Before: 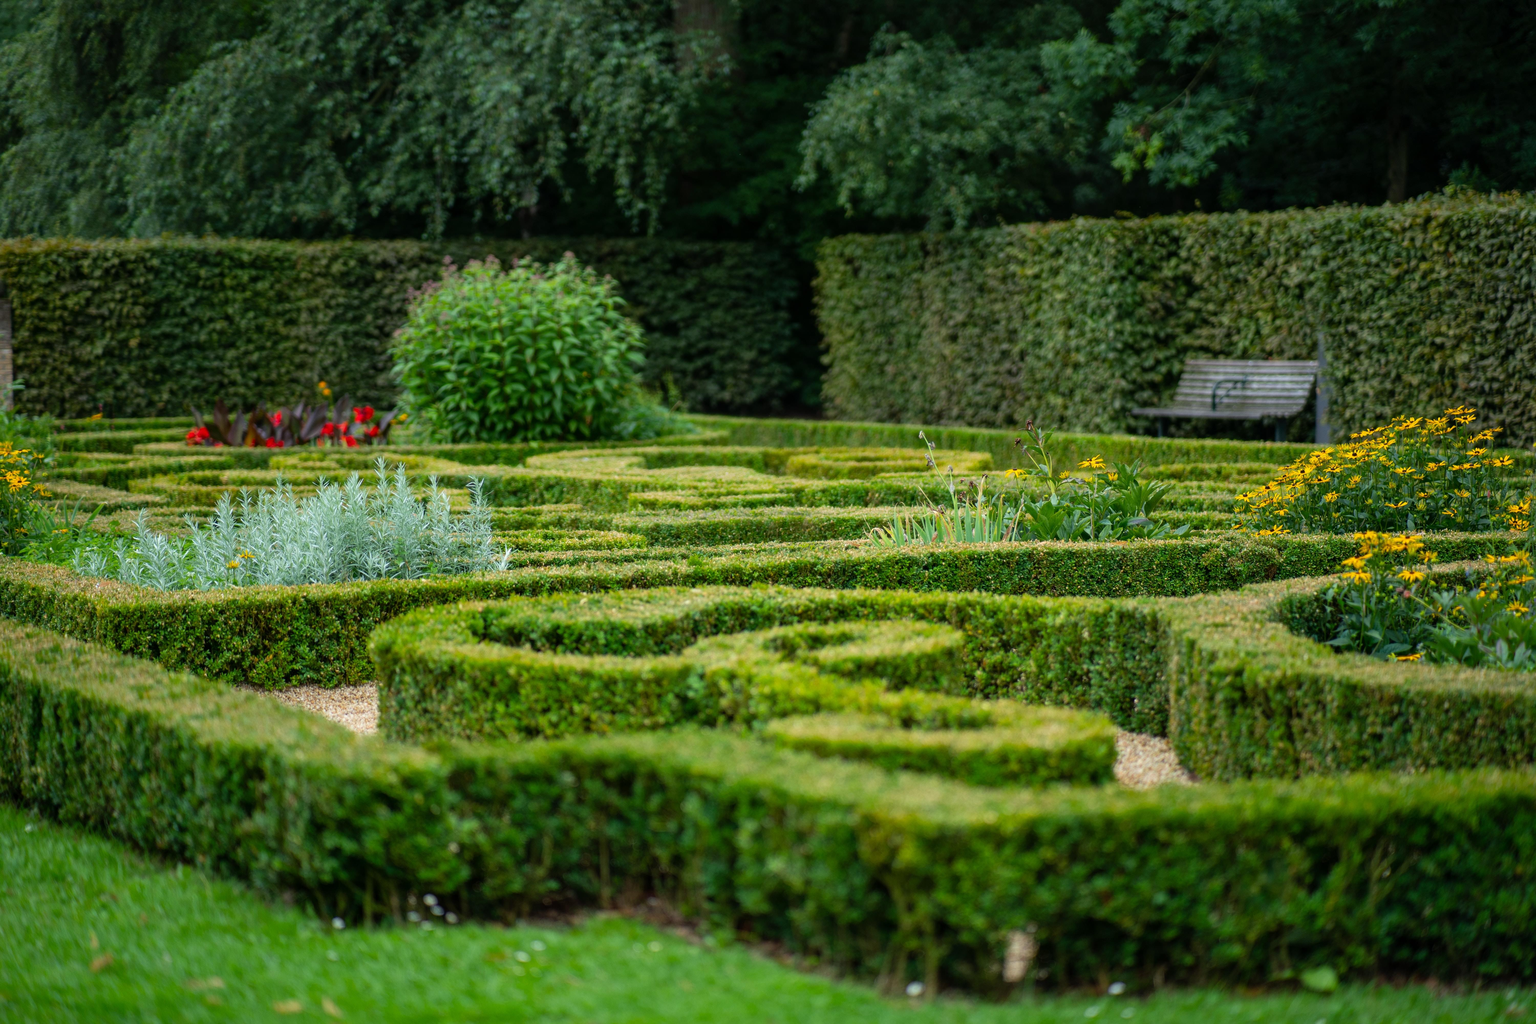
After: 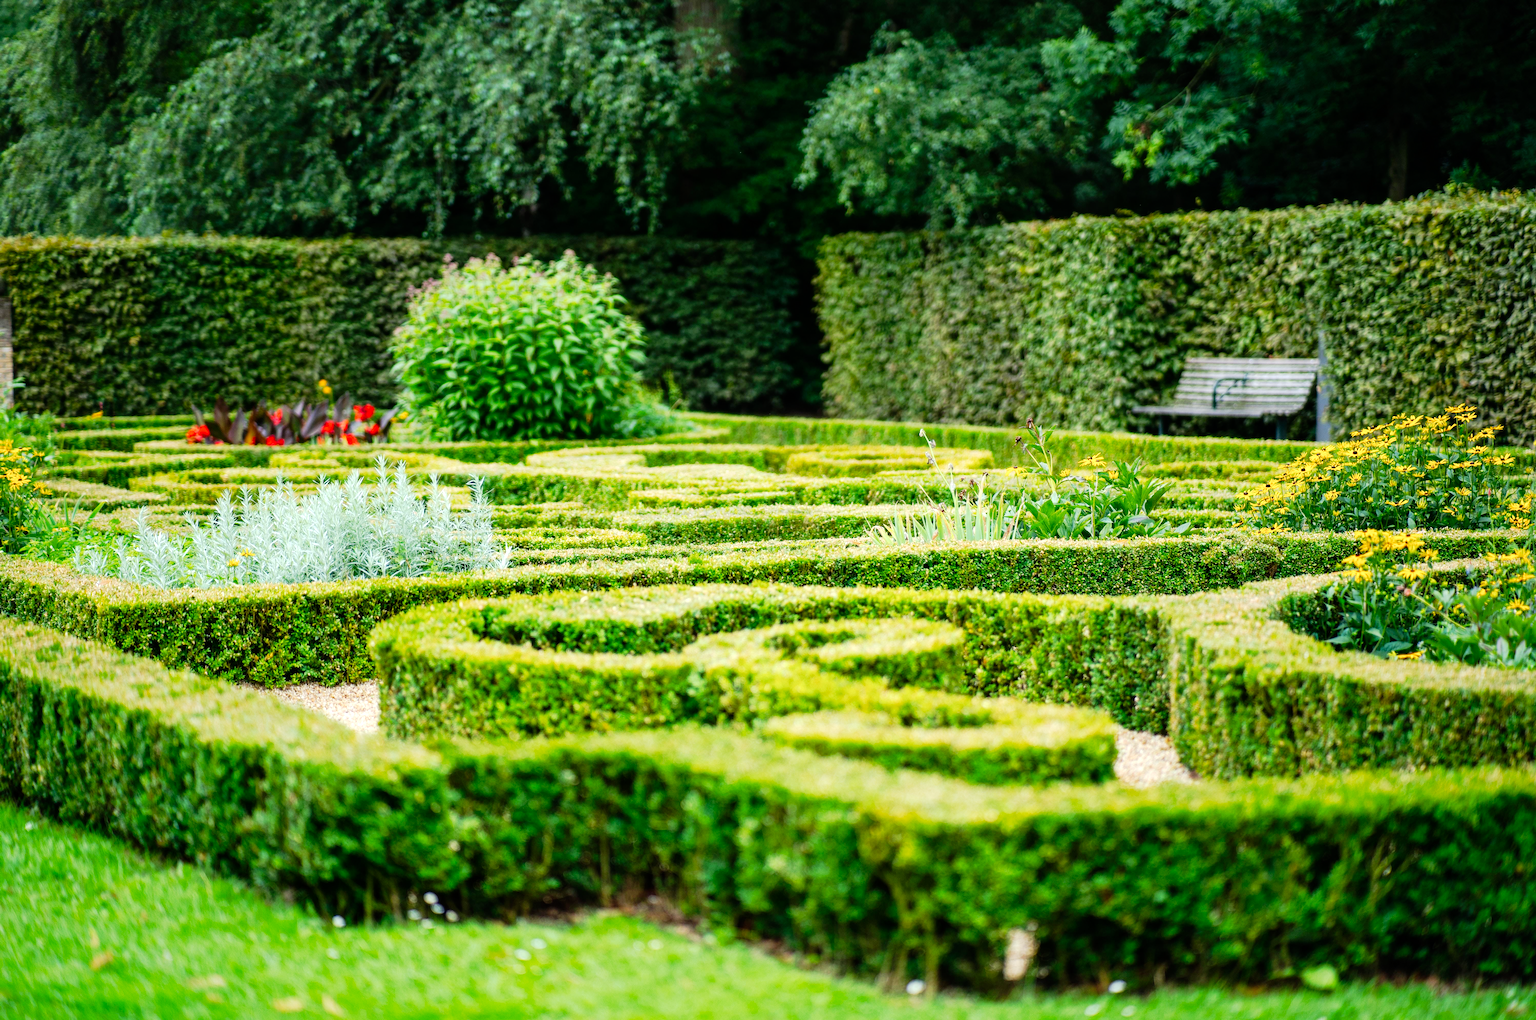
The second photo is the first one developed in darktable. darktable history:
shadows and highlights: shadows -9.92, white point adjustment 1.51, highlights 11.63
tone curve: curves: ch0 [(0, 0) (0.037, 0.011) (0.135, 0.093) (0.266, 0.281) (0.461, 0.555) (0.581, 0.716) (0.675, 0.793) (0.767, 0.849) (0.91, 0.924) (1, 0.979)]; ch1 [(0, 0) (0.292, 0.278) (0.431, 0.418) (0.493, 0.479) (0.506, 0.5) (0.532, 0.537) (0.562, 0.581) (0.641, 0.663) (0.754, 0.76) (1, 1)]; ch2 [(0, 0) (0.294, 0.3) (0.361, 0.372) (0.429, 0.445) (0.478, 0.486) (0.502, 0.498) (0.518, 0.522) (0.531, 0.549) (0.561, 0.59) (0.64, 0.655) (0.693, 0.706) (0.845, 0.833) (1, 0.951)], preserve colors none
exposure: black level correction 0, exposure 0.704 EV, compensate exposure bias true, compensate highlight preservation false
crop: top 0.237%, bottom 0.15%
